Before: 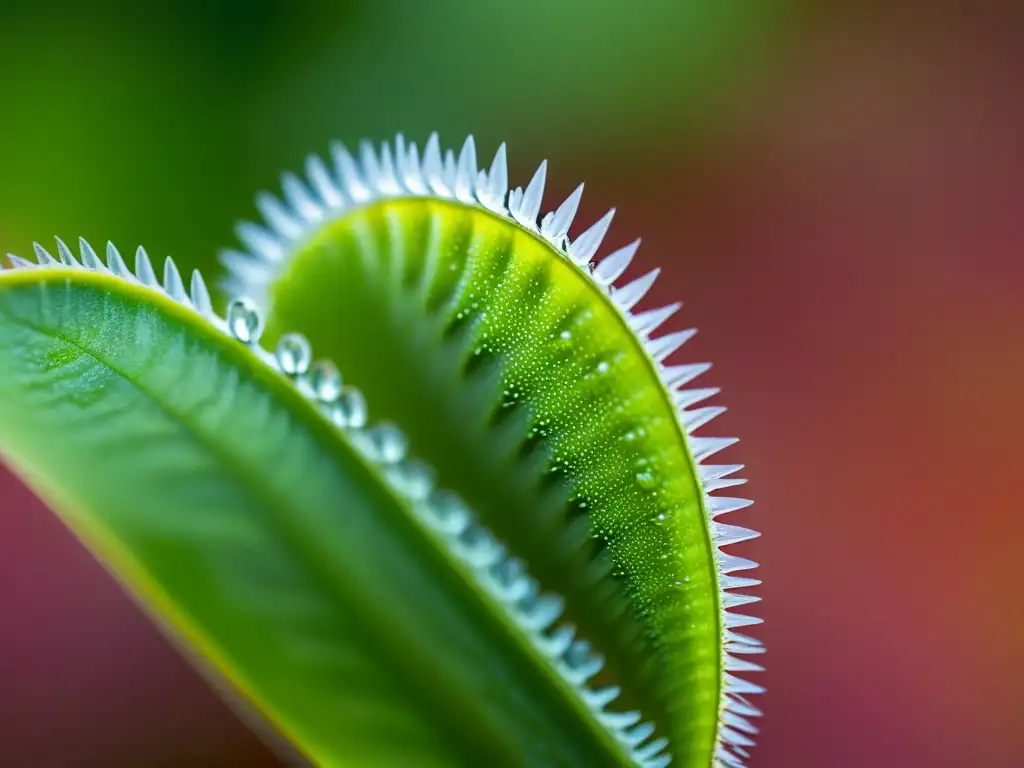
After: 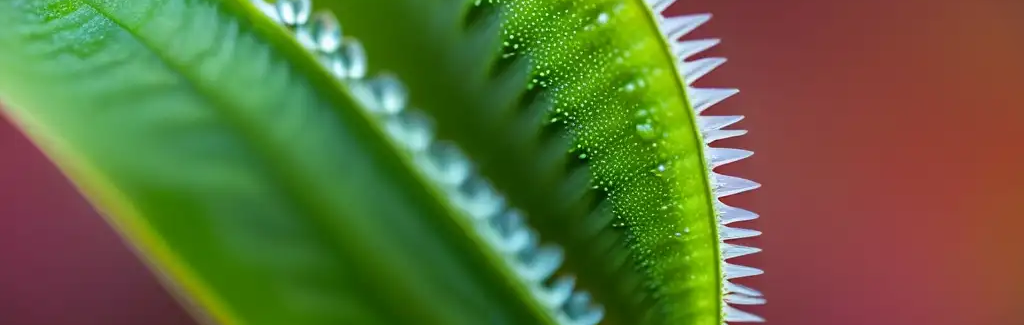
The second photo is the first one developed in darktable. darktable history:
vignetting: fall-off start 100.94%, width/height ratio 1.302
crop: top 45.444%, bottom 12.17%
